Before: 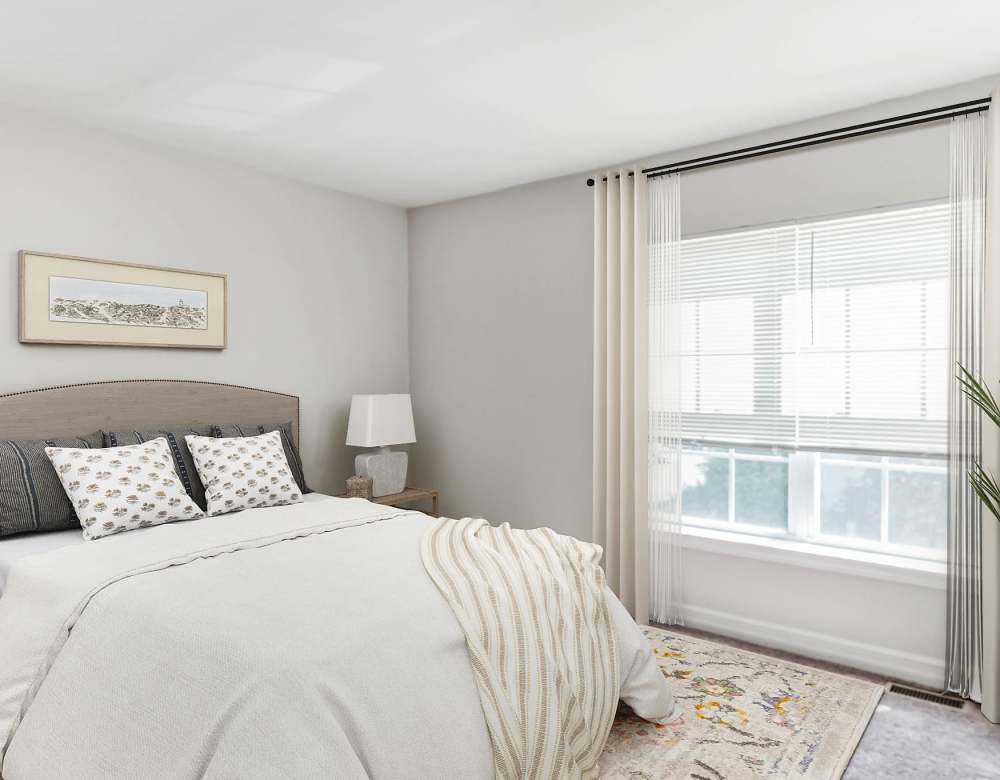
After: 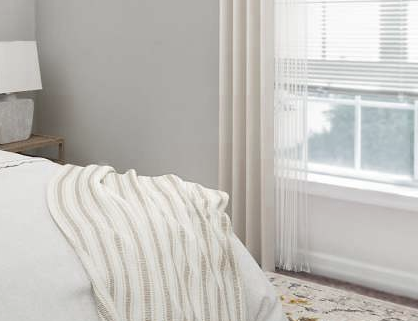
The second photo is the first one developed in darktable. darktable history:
crop: left 37.464%, top 45.341%, right 20.704%, bottom 13.385%
color zones: curves: ch0 [(0, 0.5) (0.125, 0.4) (0.25, 0.5) (0.375, 0.4) (0.5, 0.4) (0.625, 0.35) (0.75, 0.35) (0.875, 0.5)]; ch1 [(0, 0.35) (0.125, 0.45) (0.25, 0.35) (0.375, 0.35) (0.5, 0.35) (0.625, 0.35) (0.75, 0.45) (0.875, 0.35)]; ch2 [(0, 0.6) (0.125, 0.5) (0.25, 0.5) (0.375, 0.6) (0.5, 0.6) (0.625, 0.5) (0.75, 0.5) (0.875, 0.5)]
